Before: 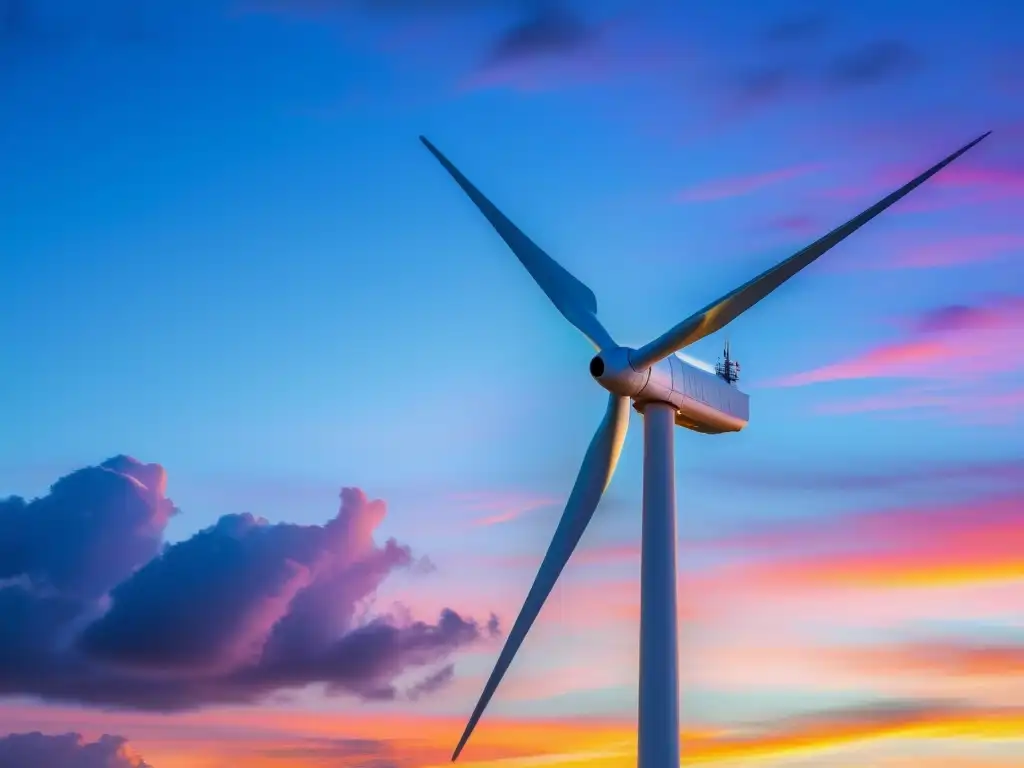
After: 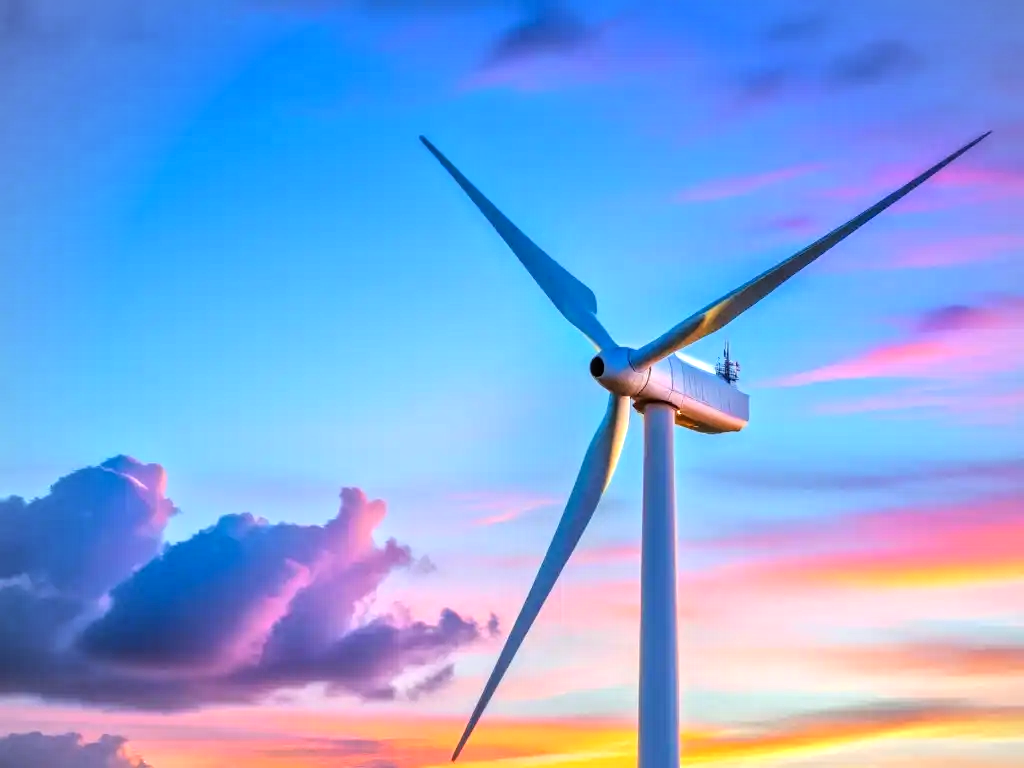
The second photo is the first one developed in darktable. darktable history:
vignetting: fall-off radius 61.11%, brightness -0.196
tone equalizer: -7 EV 0.143 EV, -6 EV 0.617 EV, -5 EV 1.19 EV, -4 EV 1.33 EV, -3 EV 1.12 EV, -2 EV 0.6 EV, -1 EV 0.164 EV, smoothing diameter 2.1%, edges refinement/feathering 21.85, mask exposure compensation -1.57 EV, filter diffusion 5
local contrast: on, module defaults
